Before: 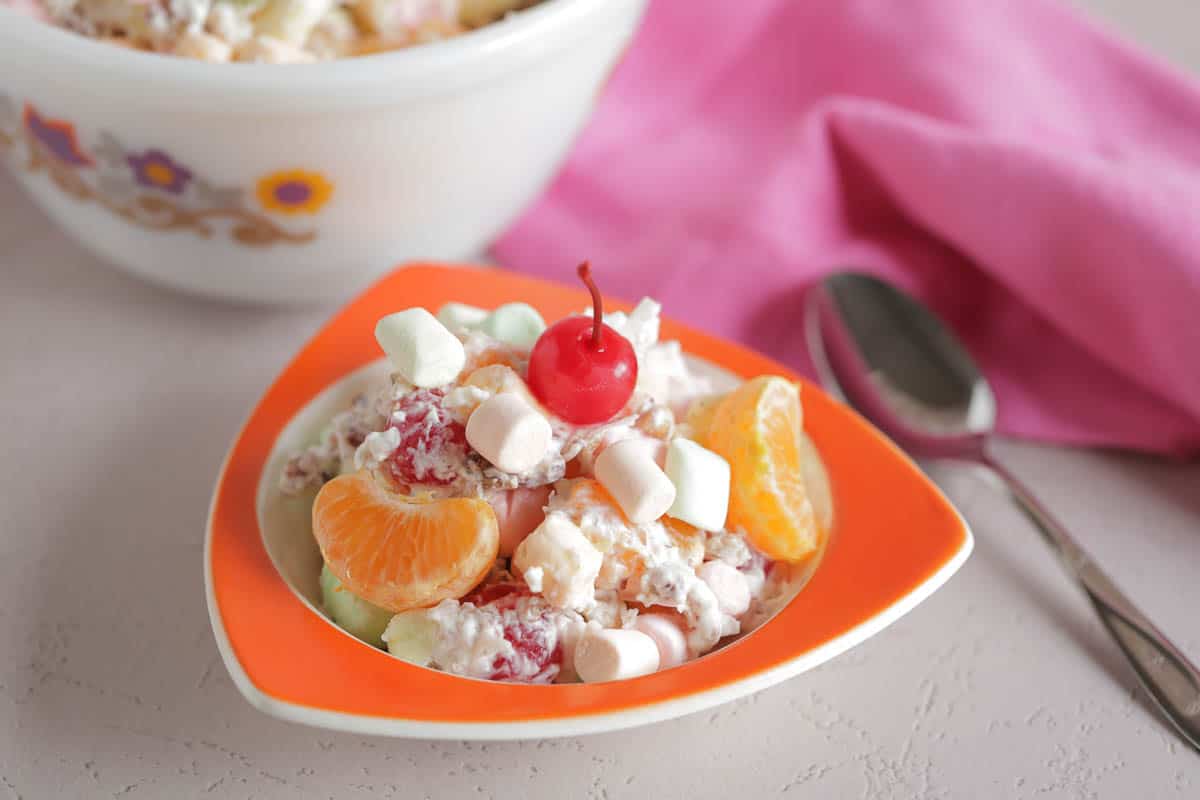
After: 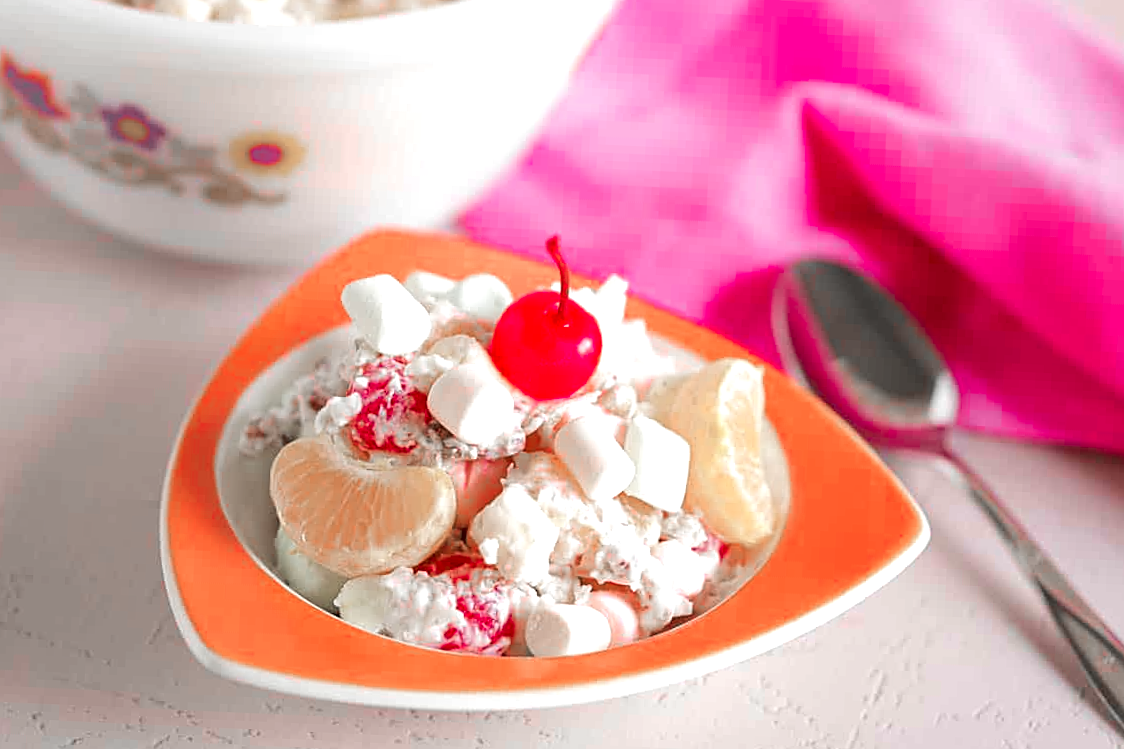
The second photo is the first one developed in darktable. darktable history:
exposure: black level correction 0.001, exposure 0.499 EV, compensate highlight preservation false
crop and rotate: angle -2.61°
color zones: curves: ch1 [(0, 0.831) (0.08, 0.771) (0.157, 0.268) (0.241, 0.207) (0.562, -0.005) (0.714, -0.013) (0.876, 0.01) (1, 0.831)]
sharpen: on, module defaults
